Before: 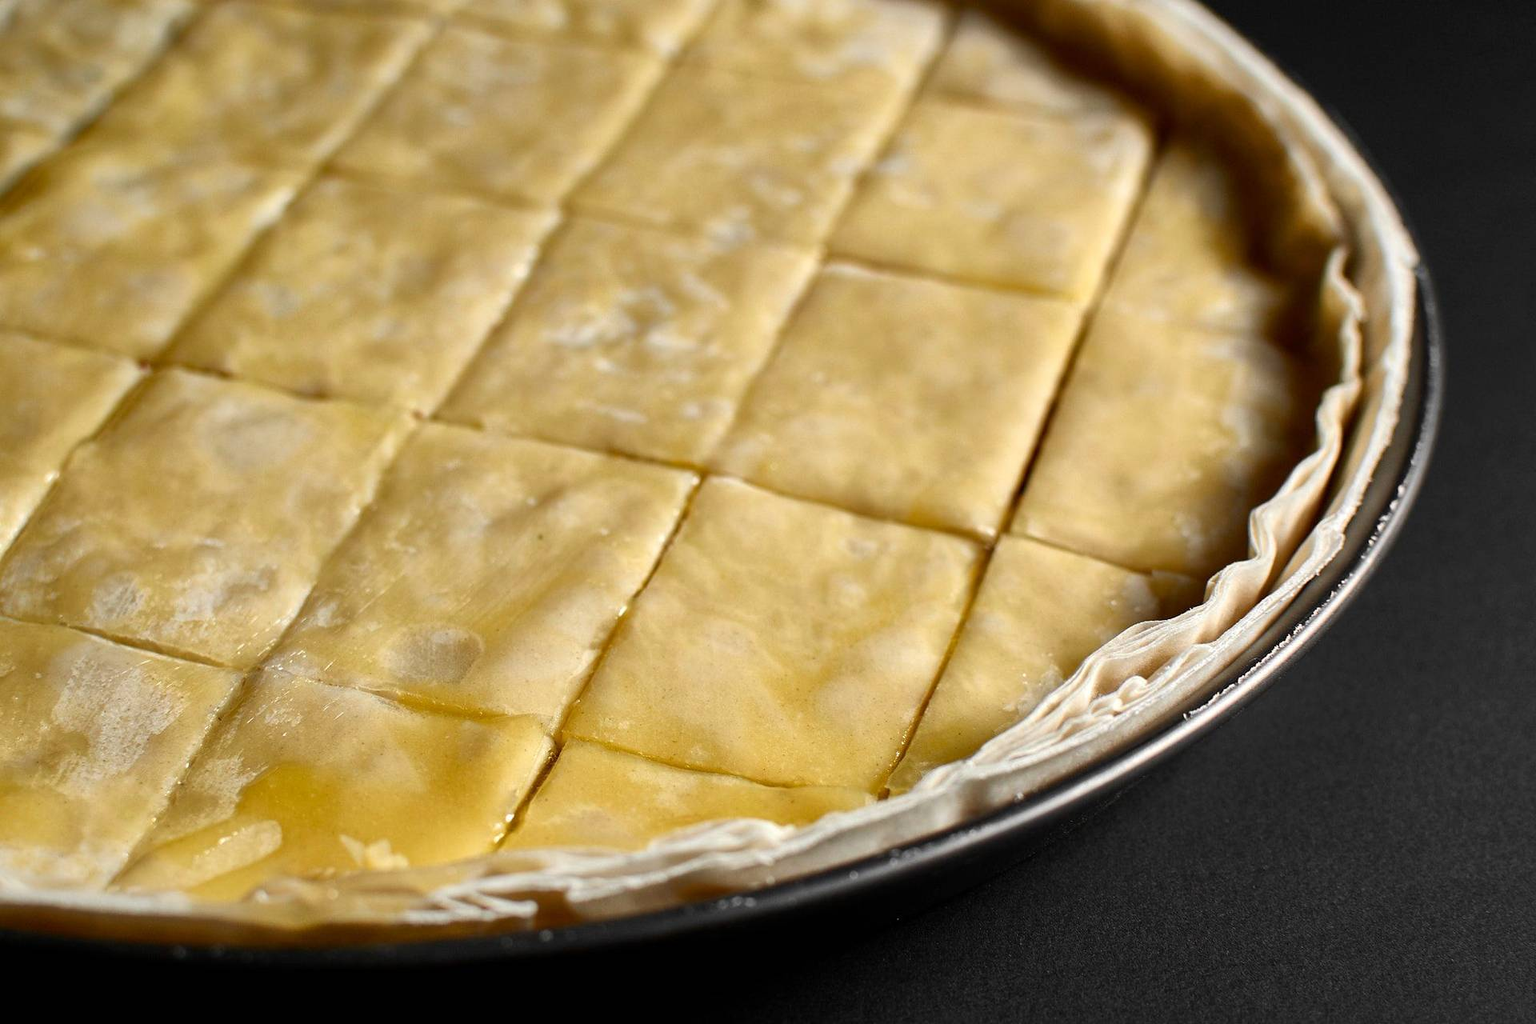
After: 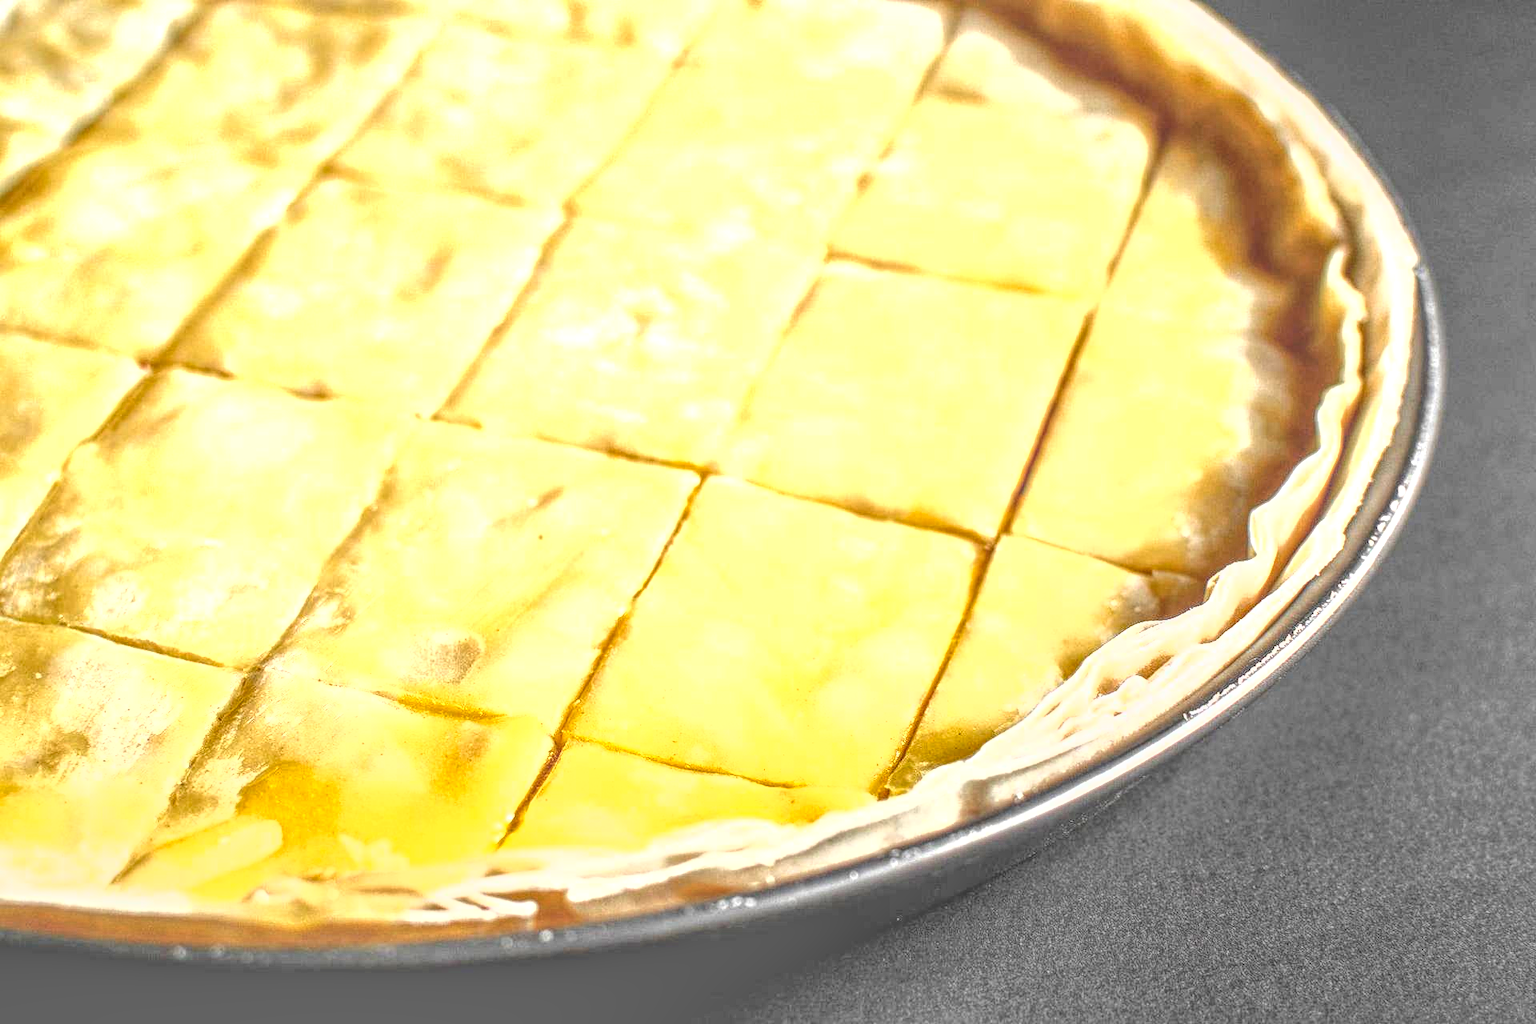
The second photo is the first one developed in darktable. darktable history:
exposure: black level correction 0, exposure 1.675 EV, compensate exposure bias true, compensate highlight preservation false
local contrast: highlights 0%, shadows 0%, detail 200%, midtone range 0.25
